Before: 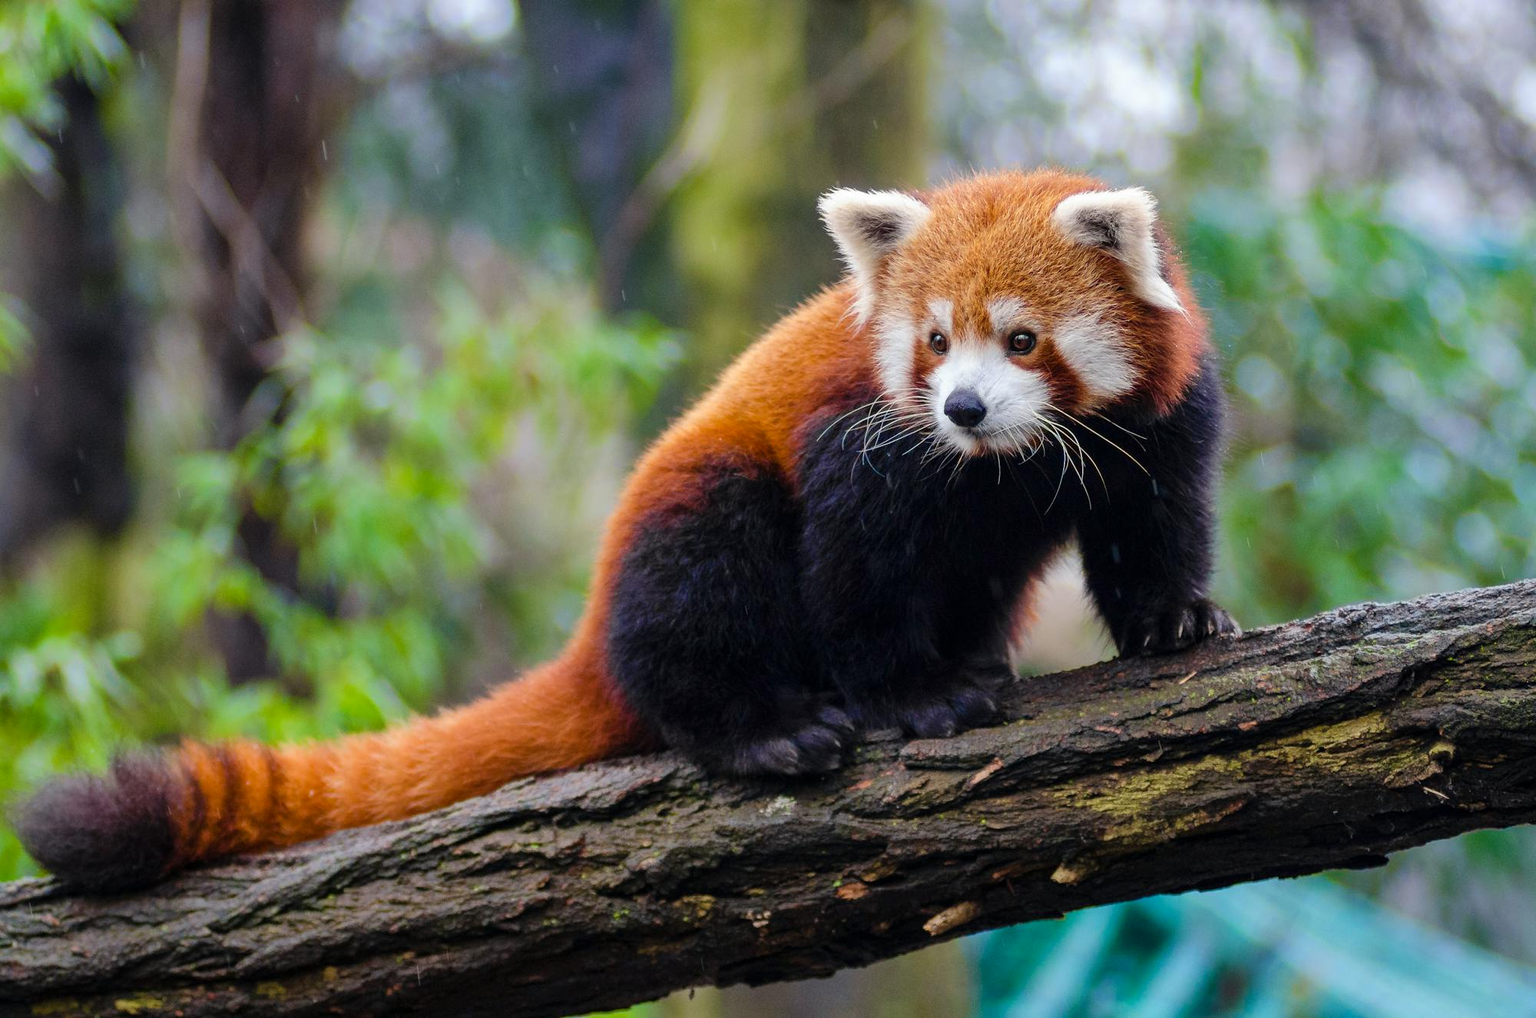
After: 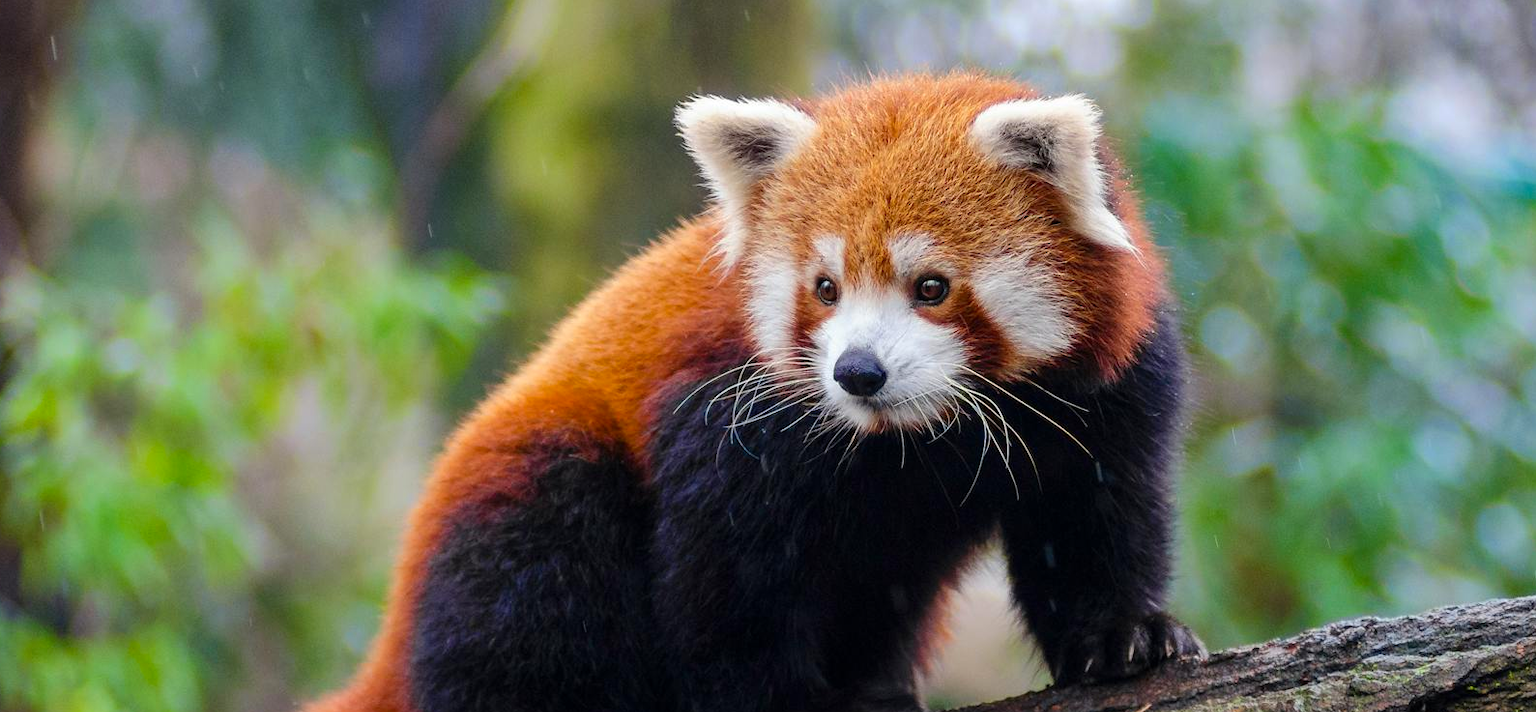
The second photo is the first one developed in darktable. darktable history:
color correction: saturation 1.1
crop: left 18.38%, top 11.092%, right 2.134%, bottom 33.217%
